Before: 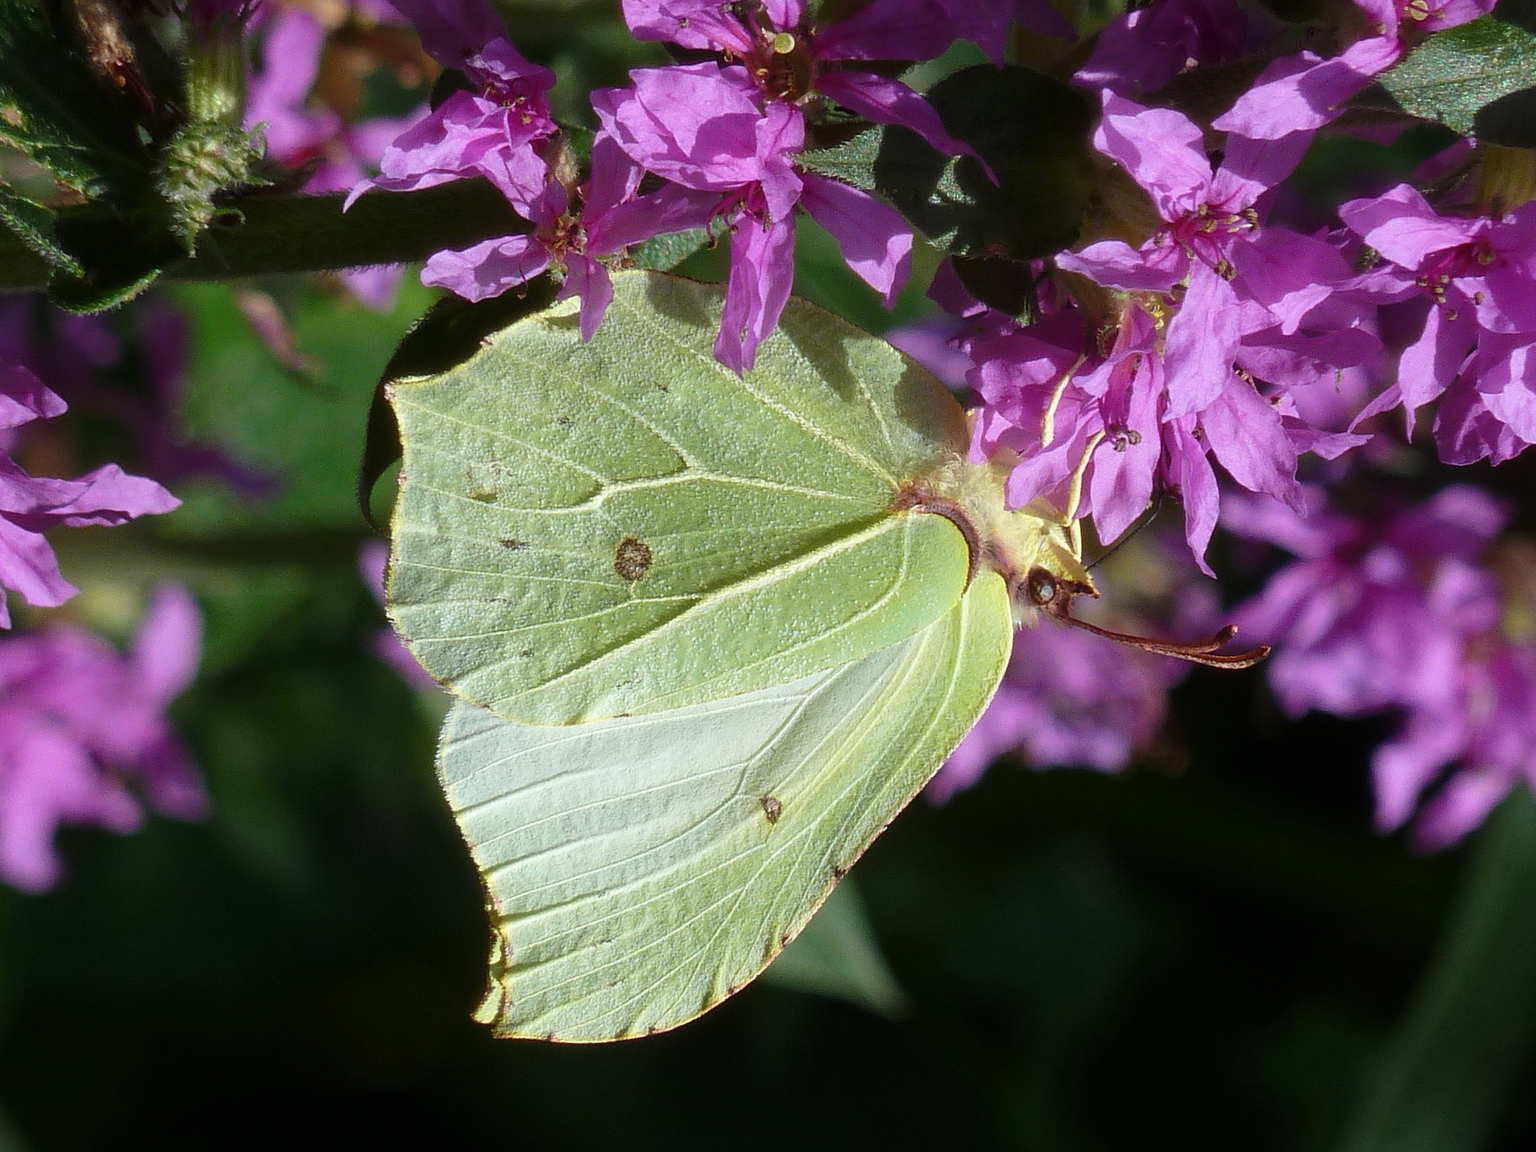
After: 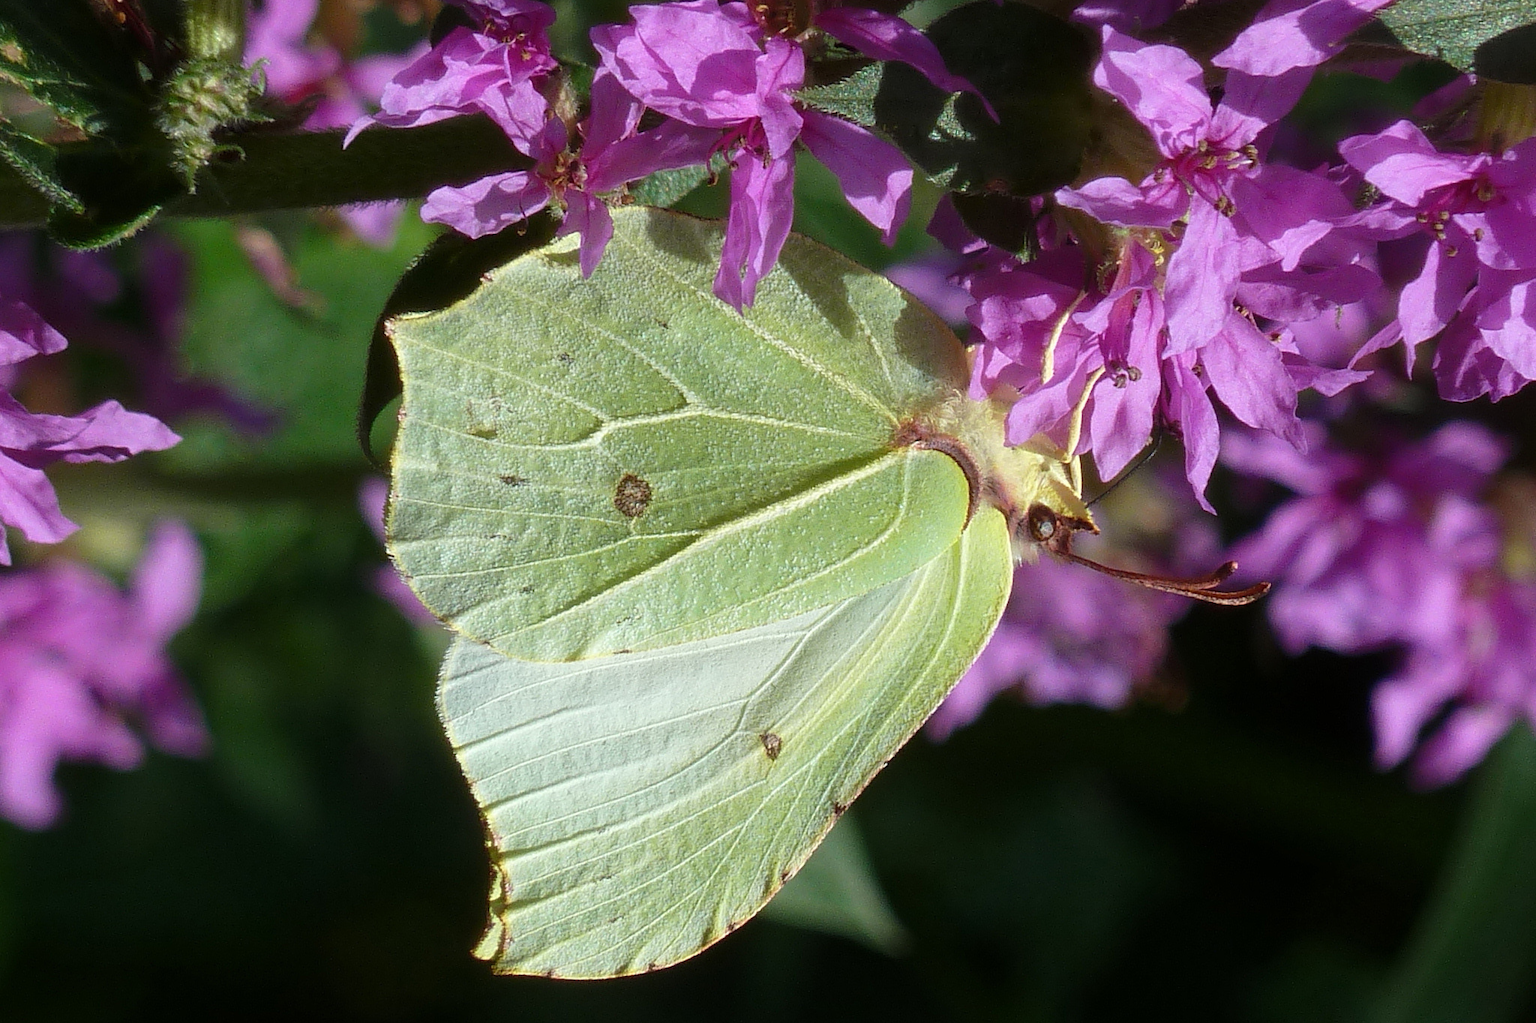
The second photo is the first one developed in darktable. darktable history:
crop and rotate: top 5.585%, bottom 5.603%
